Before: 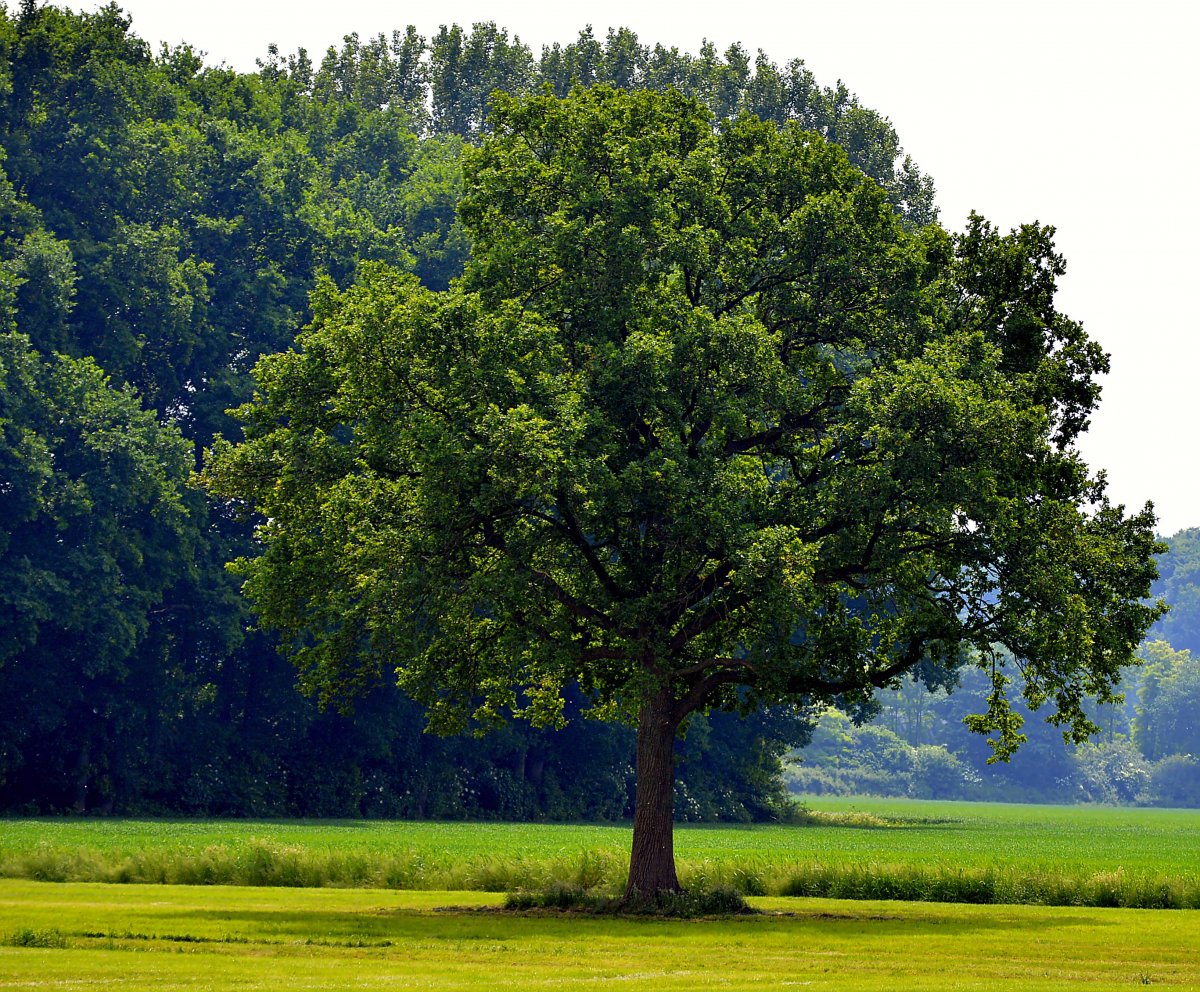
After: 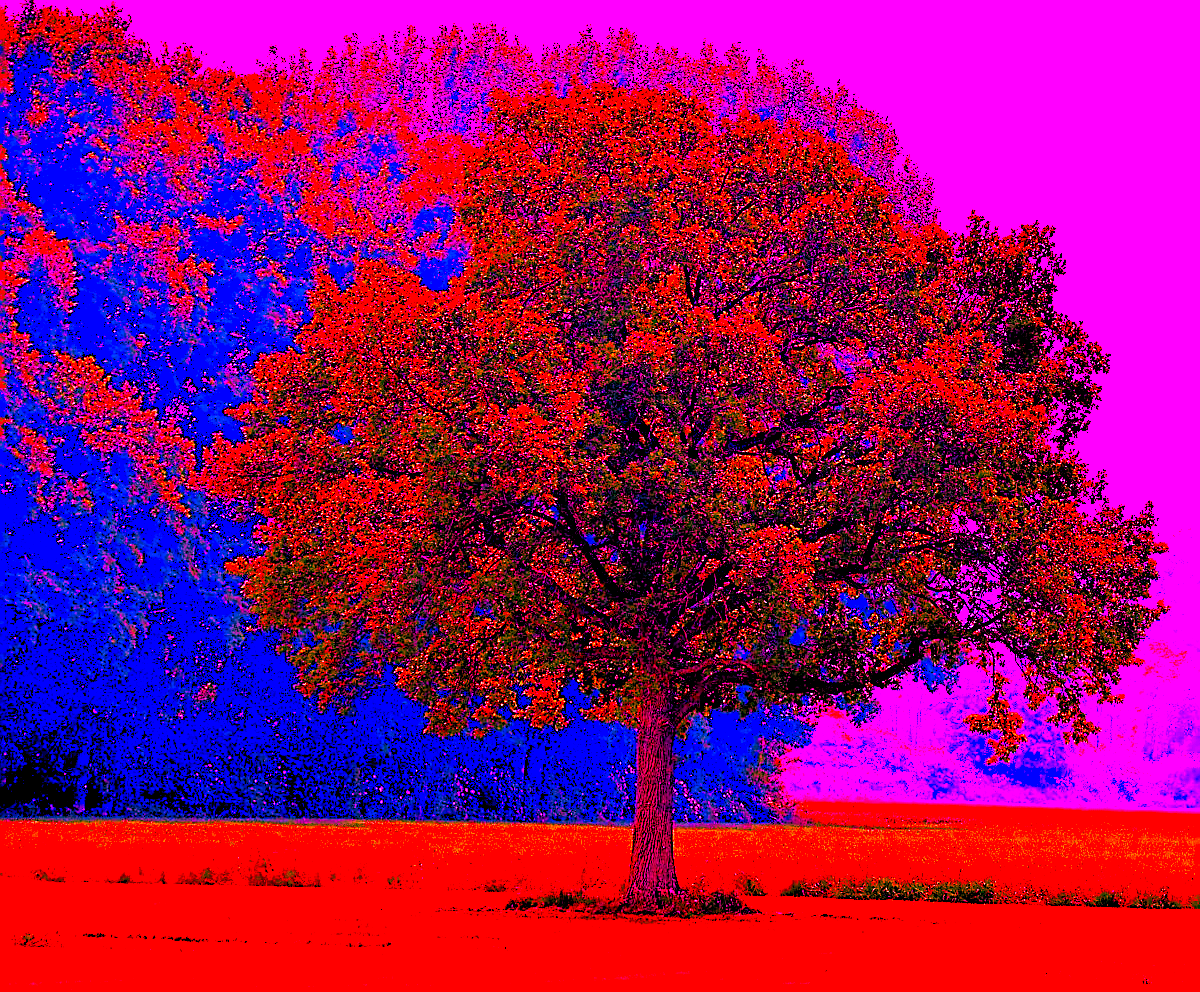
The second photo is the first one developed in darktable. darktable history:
levels: levels [0.018, 0.493, 1]
exposure: black level correction 0.002, exposure 0.15 EV, compensate highlight preservation false
white balance: red 2.12, blue 1.549
color contrast: green-magenta contrast 1.69, blue-yellow contrast 1.49
sharpen: radius 1.685, amount 1.294
raw denoise: noise threshold 0.014, x [[0, 0.25, 0.5, 0.75, 1] ×4]
velvia: strength 74%
color correction: saturation 1.8
vibrance: vibrance 78%
color zones: curves: ch0 [(0, 0.5) (0.143, 0.5) (0.286, 0.456) (0.429, 0.5) (0.571, 0.5) (0.714, 0.5) (0.857, 0.5) (1, 0.5)]; ch1 [(0, 0.5) (0.143, 0.5) (0.286, 0.422) (0.429, 0.5) (0.571, 0.5) (0.714, 0.5) (0.857, 0.5) (1, 0.5)]
contrast brightness saturation: contrast 0.03, brightness 0.06, saturation 0.13
